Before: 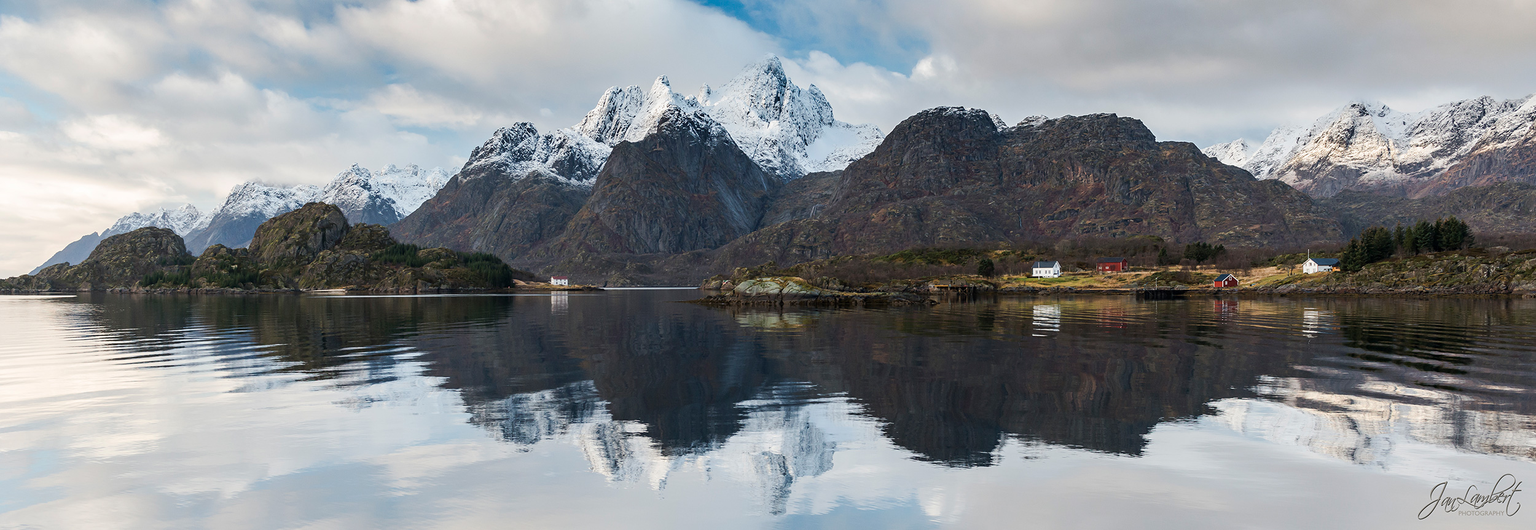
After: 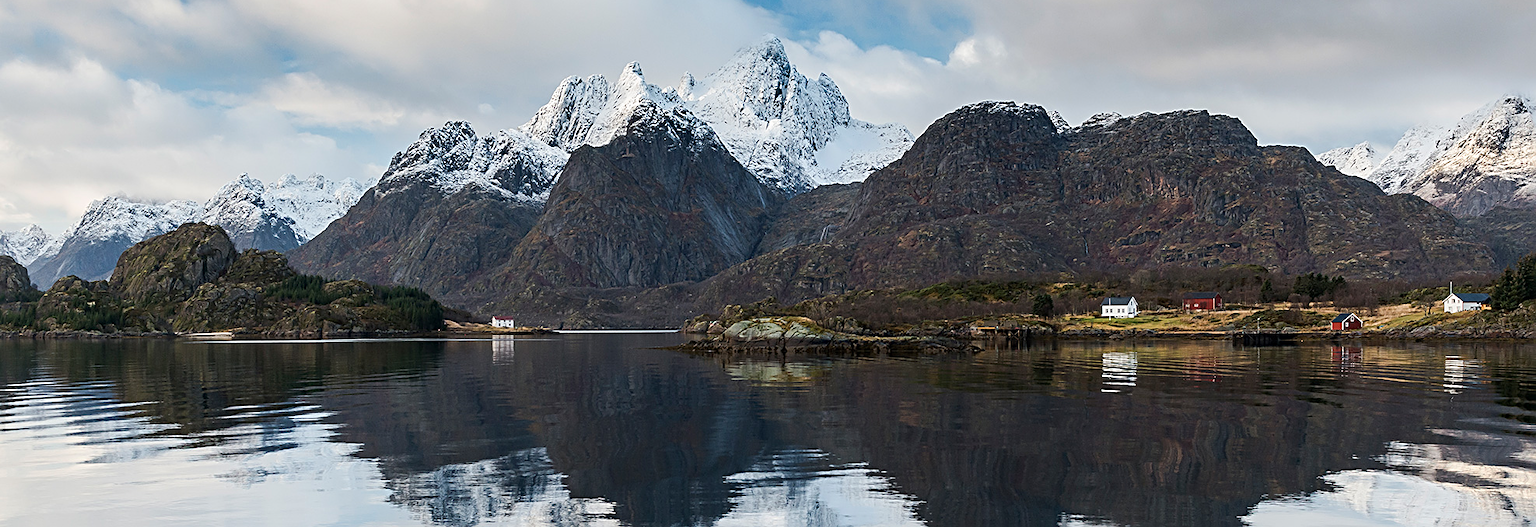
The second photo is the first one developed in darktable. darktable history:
sharpen: radius 2.747
contrast brightness saturation: contrast 0.076, saturation 0.021
crop and rotate: left 10.566%, top 5.145%, right 10.417%, bottom 16.147%
